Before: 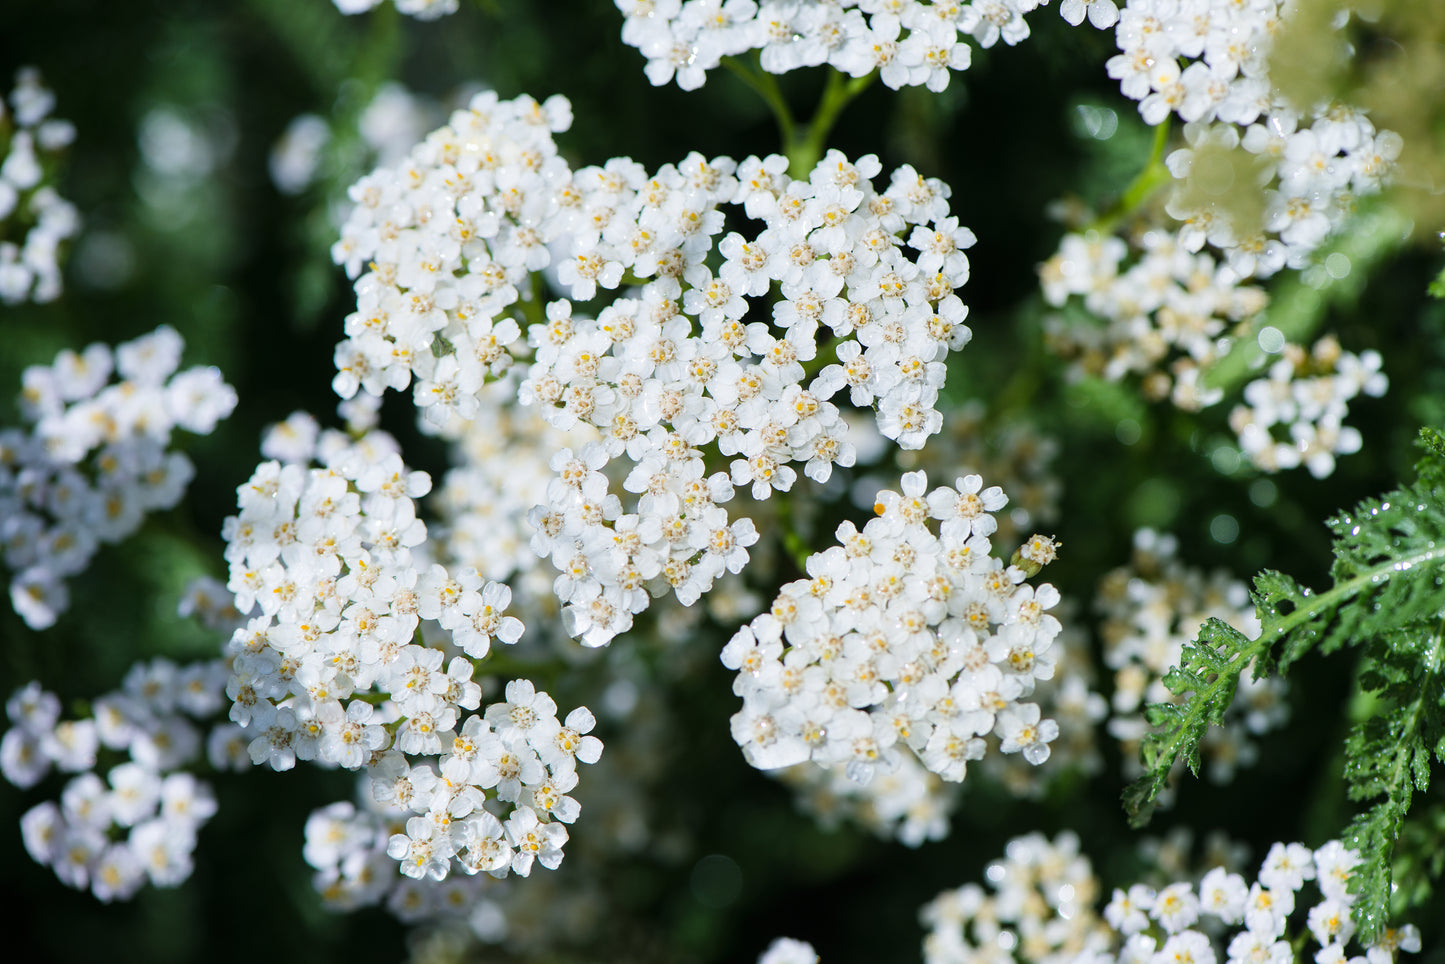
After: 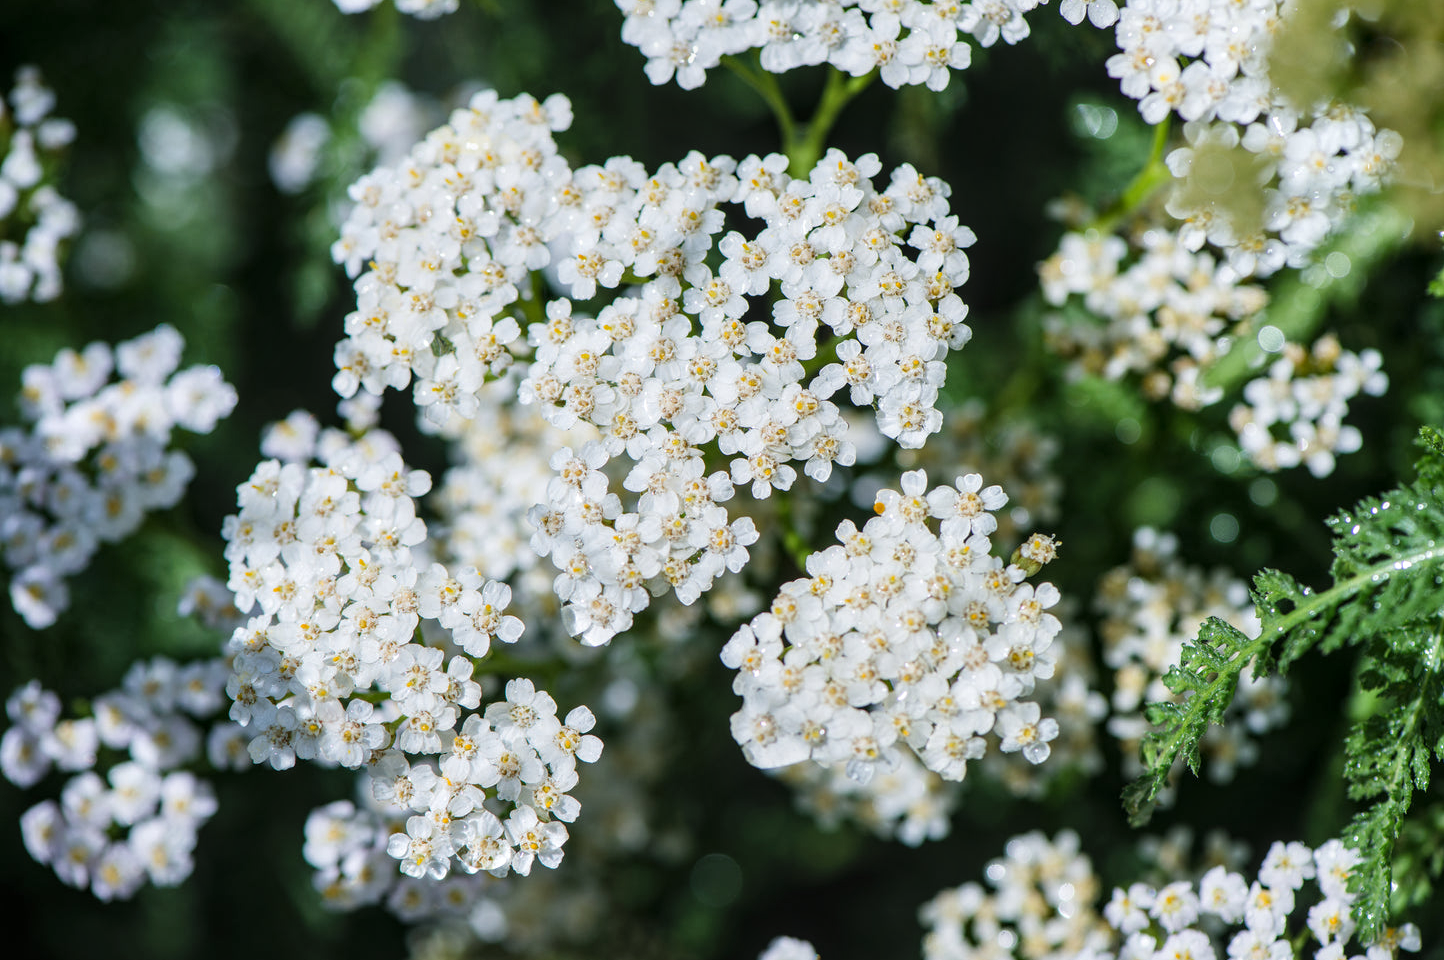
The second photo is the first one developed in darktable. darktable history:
crop: top 0.121%, bottom 0.194%
levels: gray 50.74%
local contrast: on, module defaults
